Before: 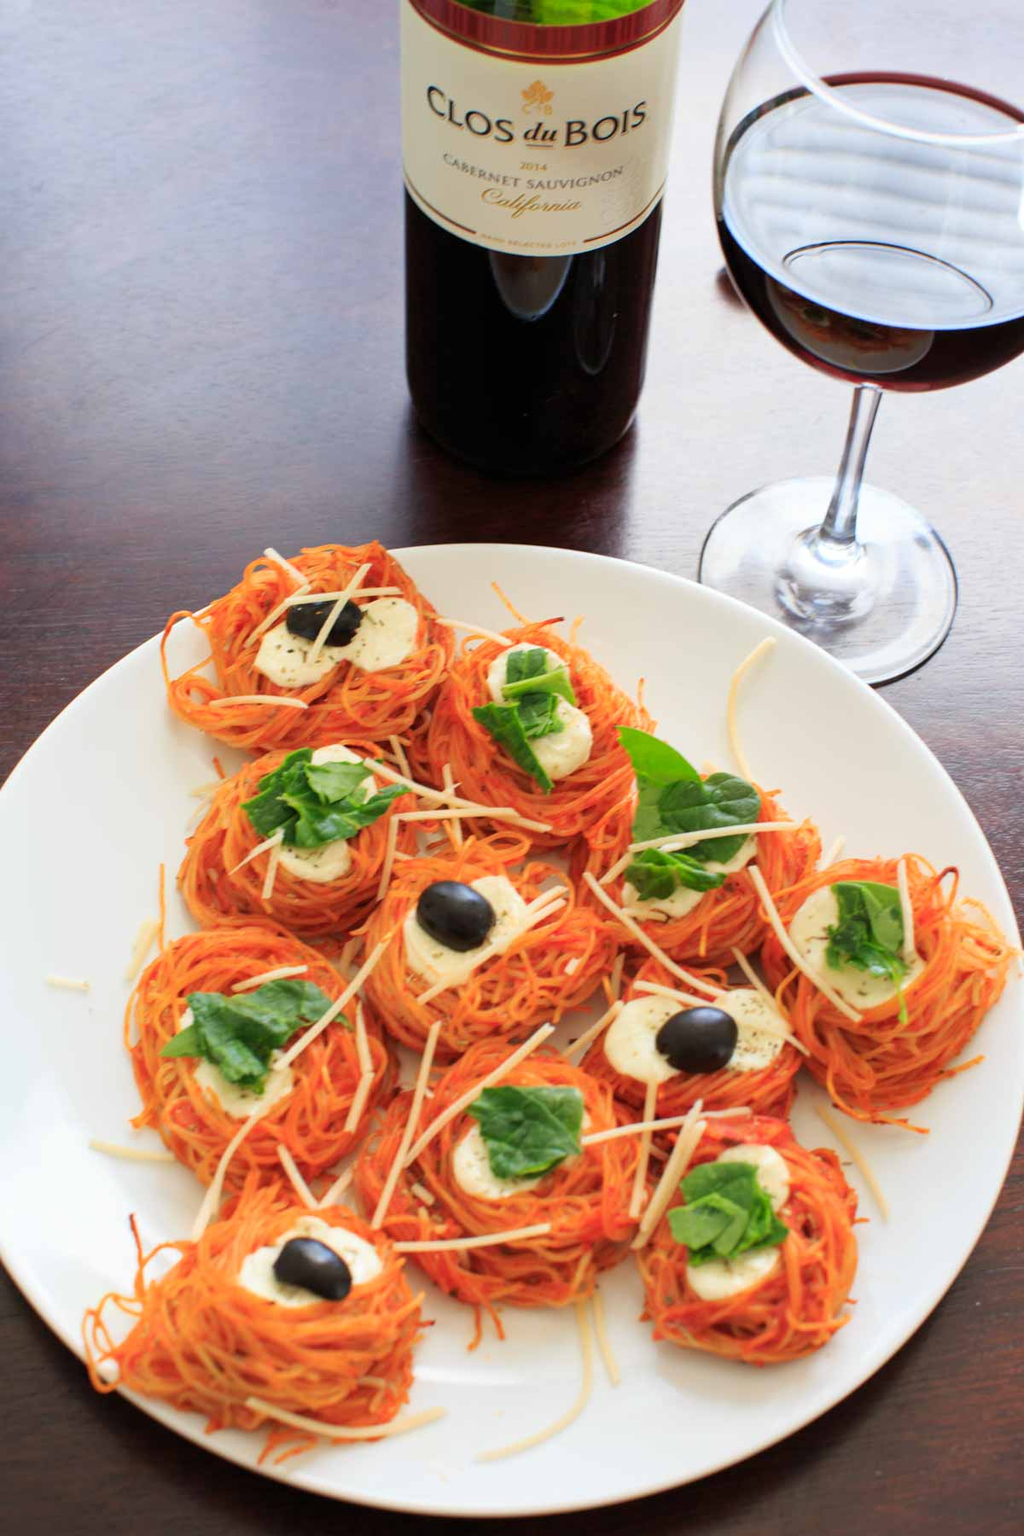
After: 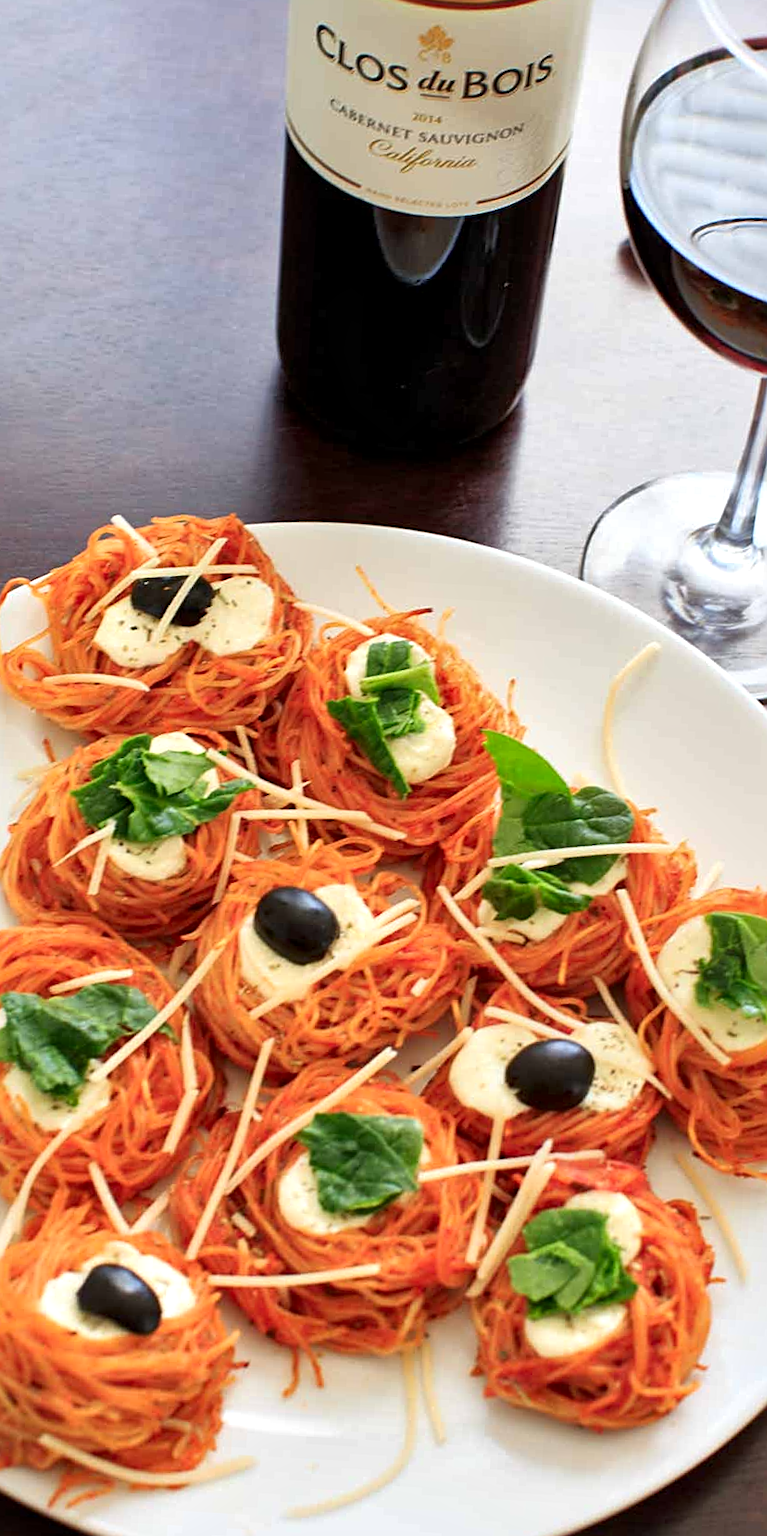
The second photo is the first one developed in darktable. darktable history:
crop and rotate: angle -3.27°, left 14.277%, top 0.028%, right 10.766%, bottom 0.028%
tone equalizer: on, module defaults
local contrast: mode bilateral grid, contrast 25, coarseness 47, detail 151%, midtone range 0.2
sharpen: on, module defaults
